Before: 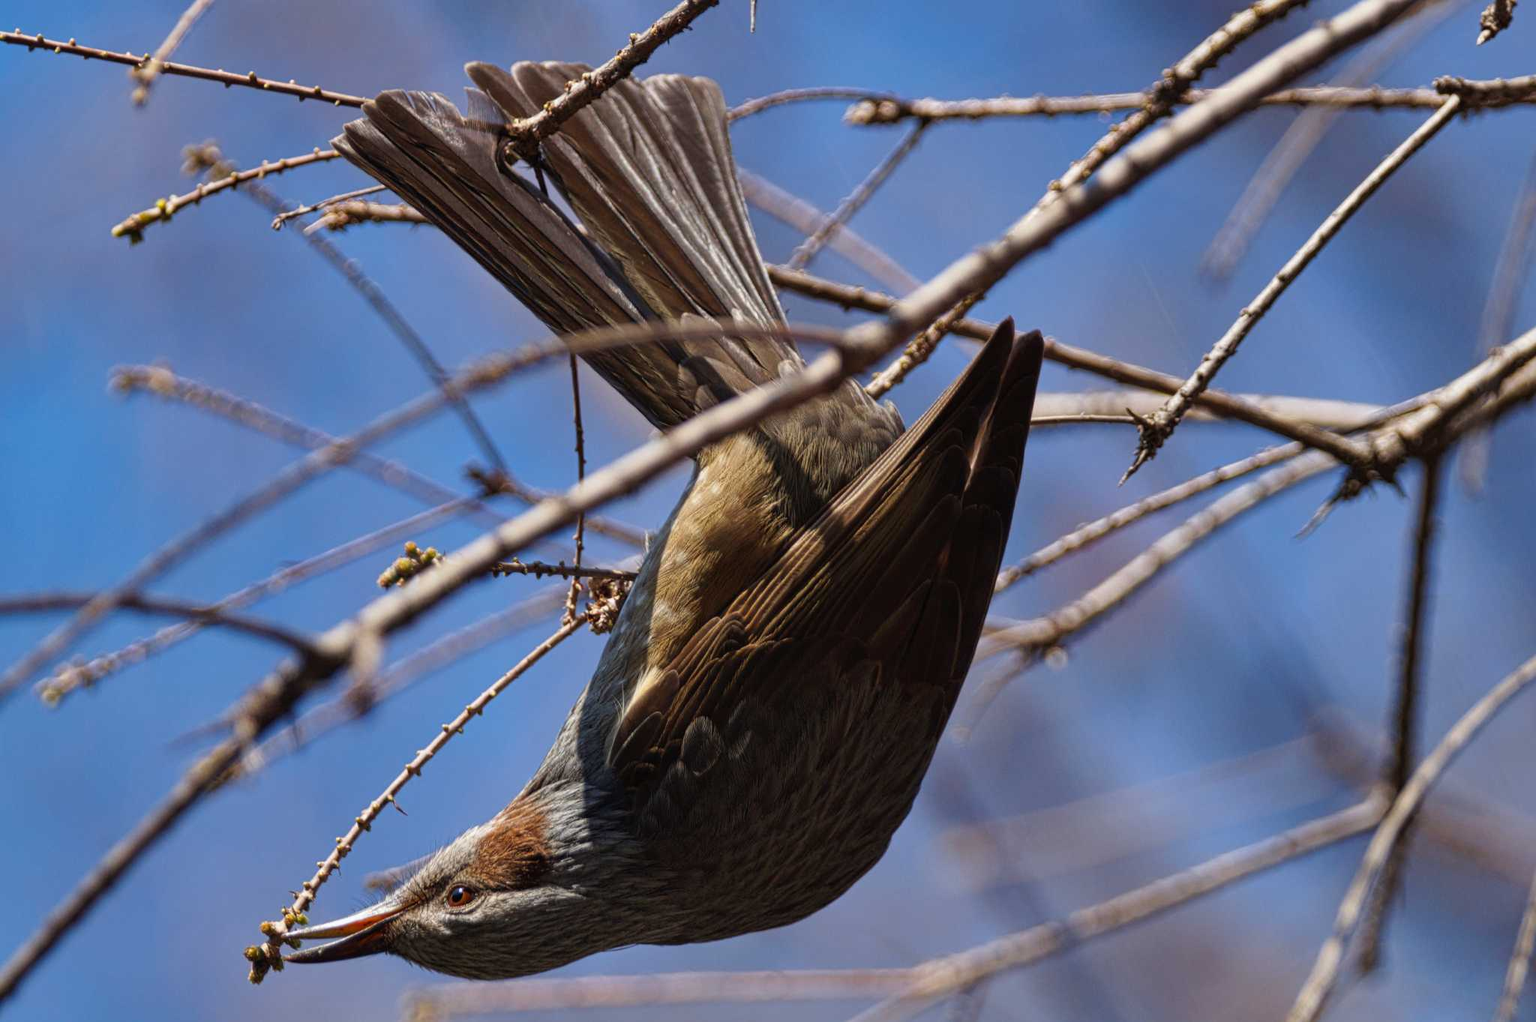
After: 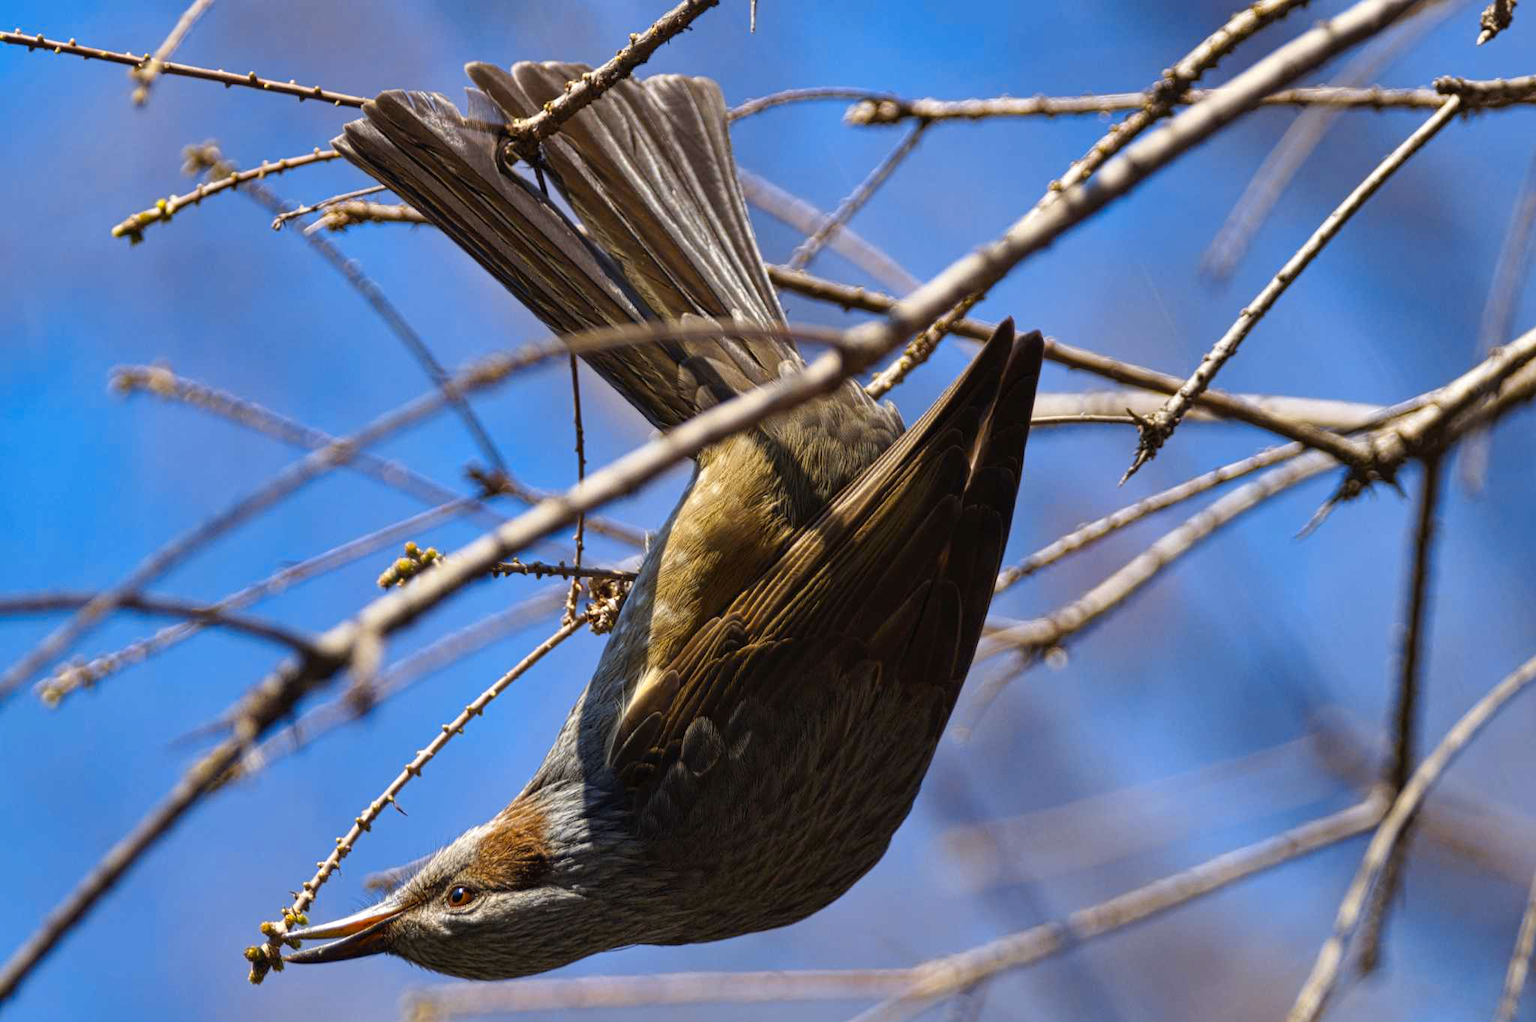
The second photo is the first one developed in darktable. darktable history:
color contrast: green-magenta contrast 0.85, blue-yellow contrast 1.25, unbound 0
exposure: exposure 0.258 EV, compensate highlight preservation false
